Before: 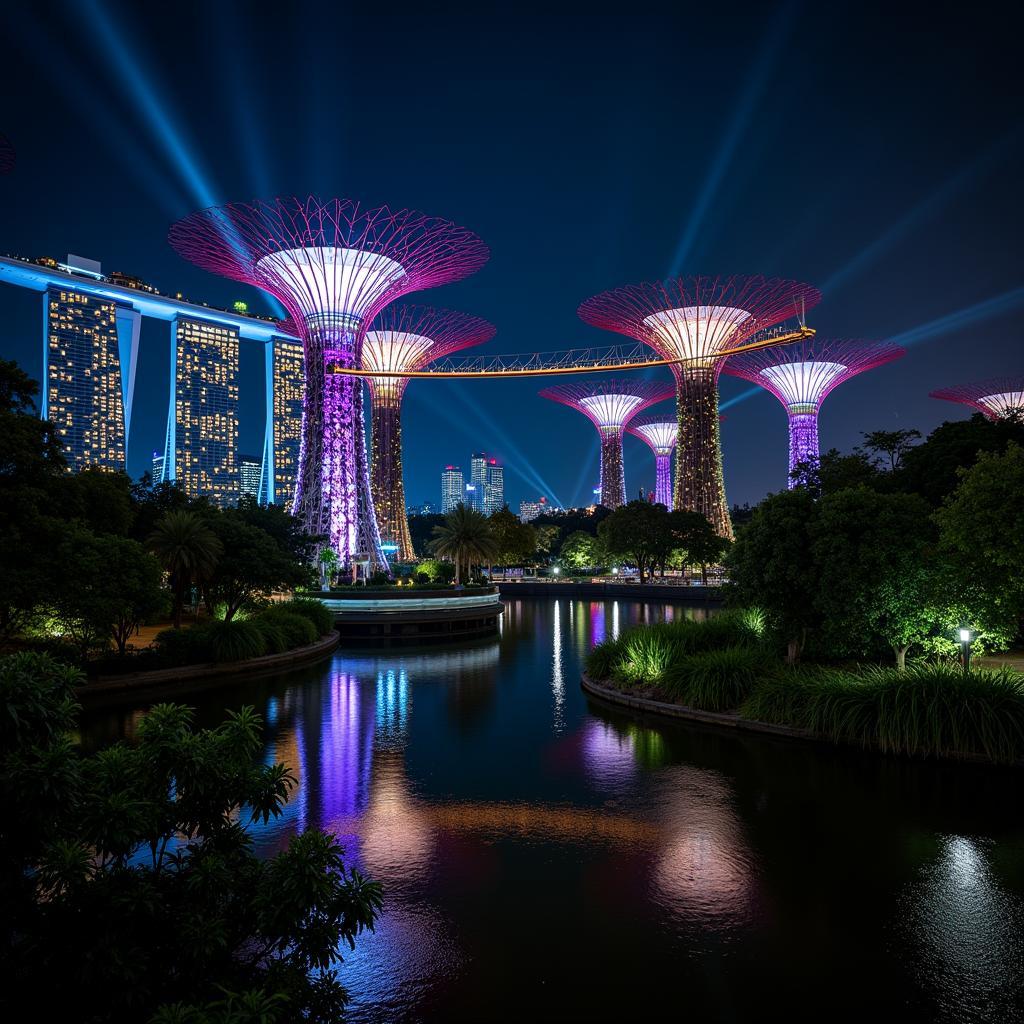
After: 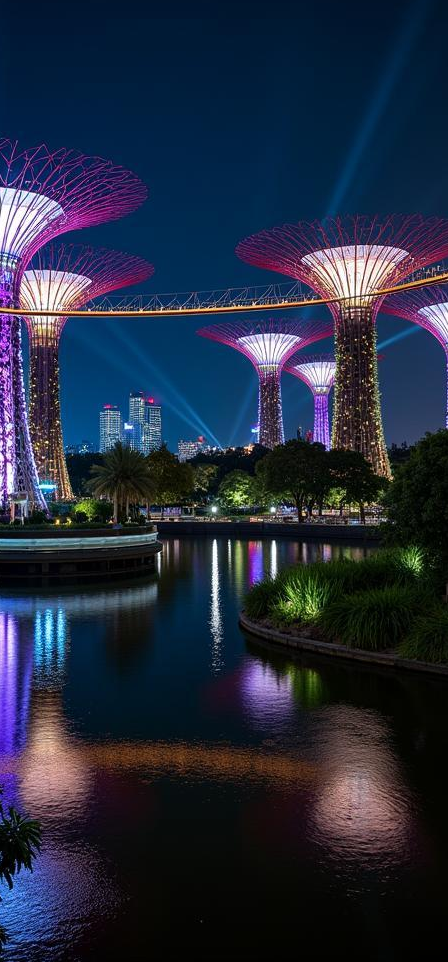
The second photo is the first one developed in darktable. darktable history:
crop: left 33.477%, top 5.966%, right 22.728%
